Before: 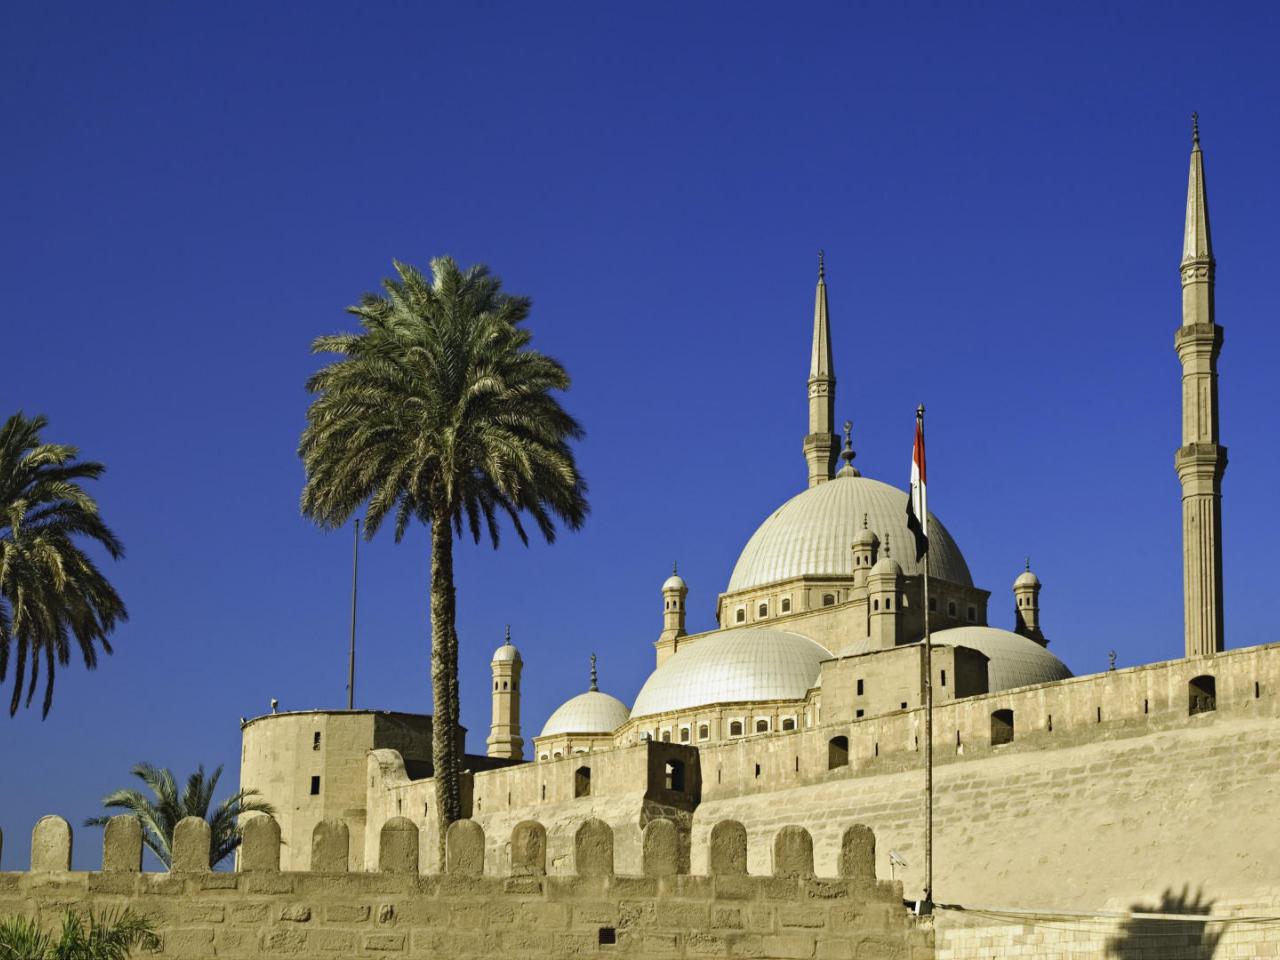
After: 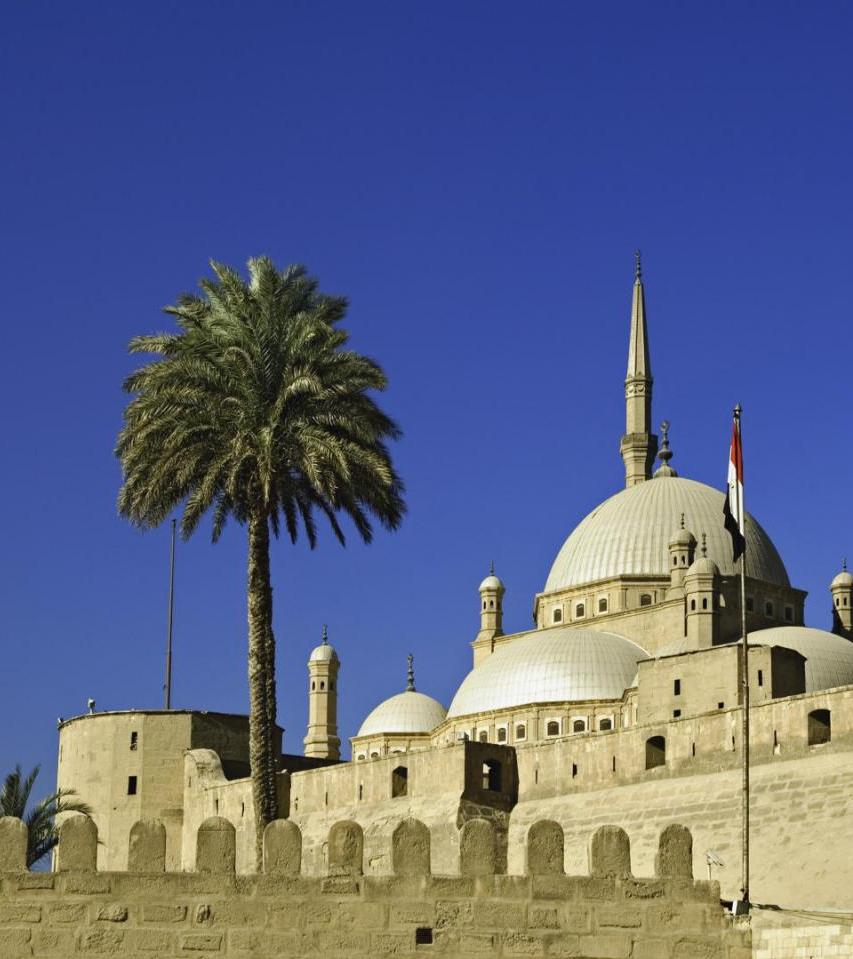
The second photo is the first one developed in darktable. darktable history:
crop and rotate: left 14.348%, right 18.978%
